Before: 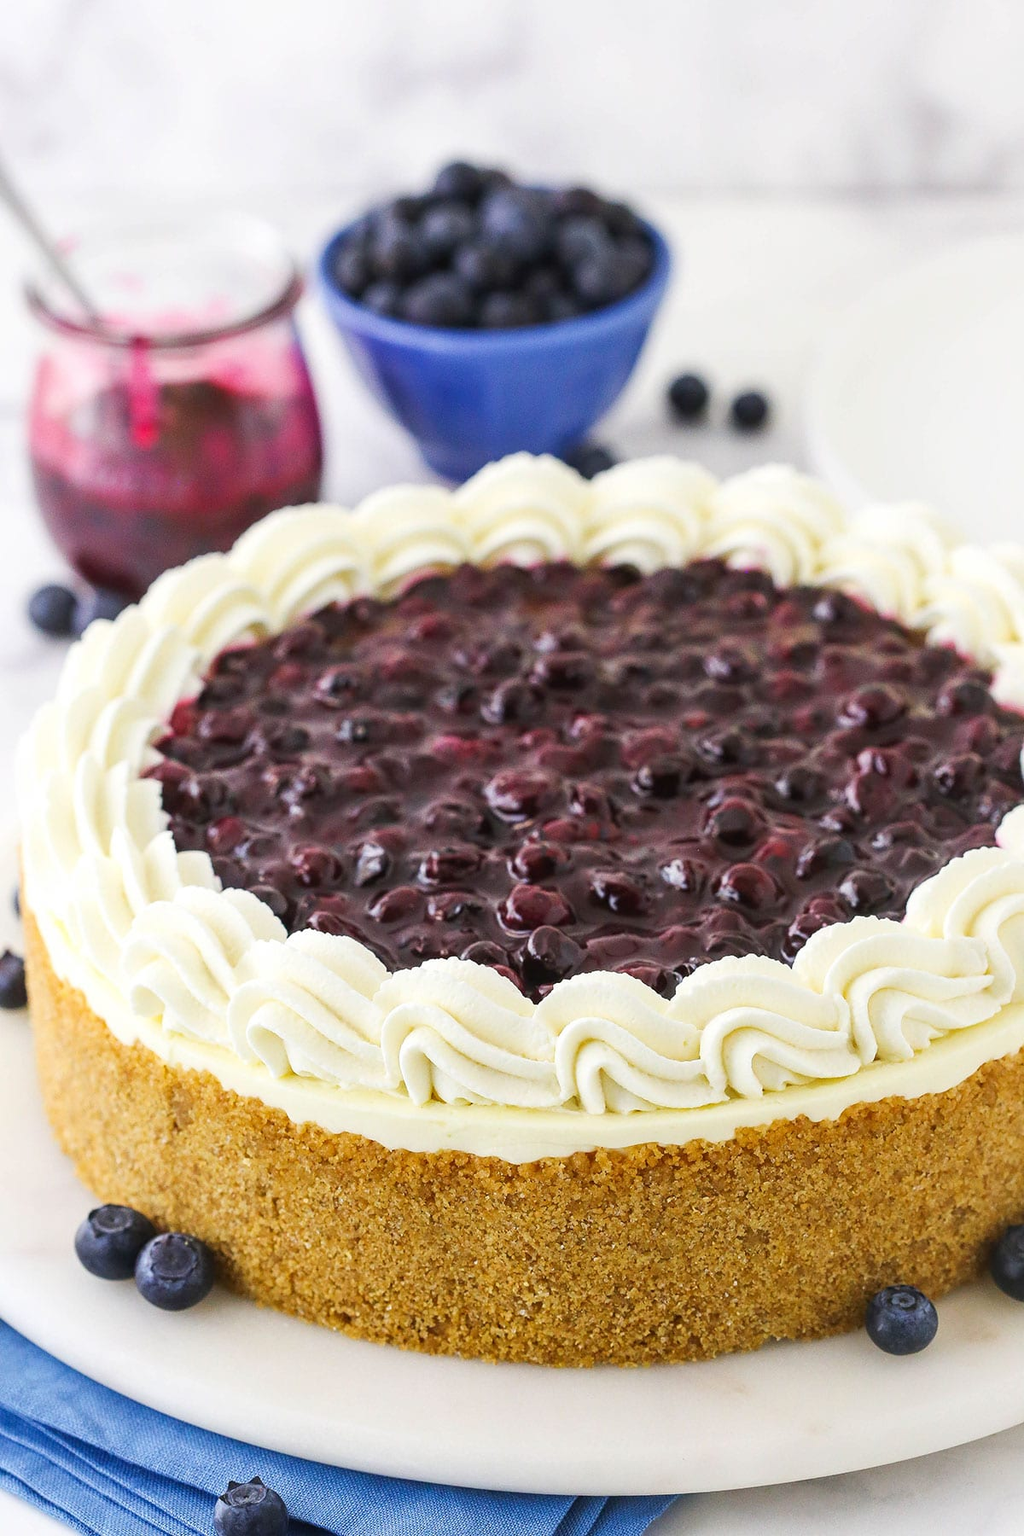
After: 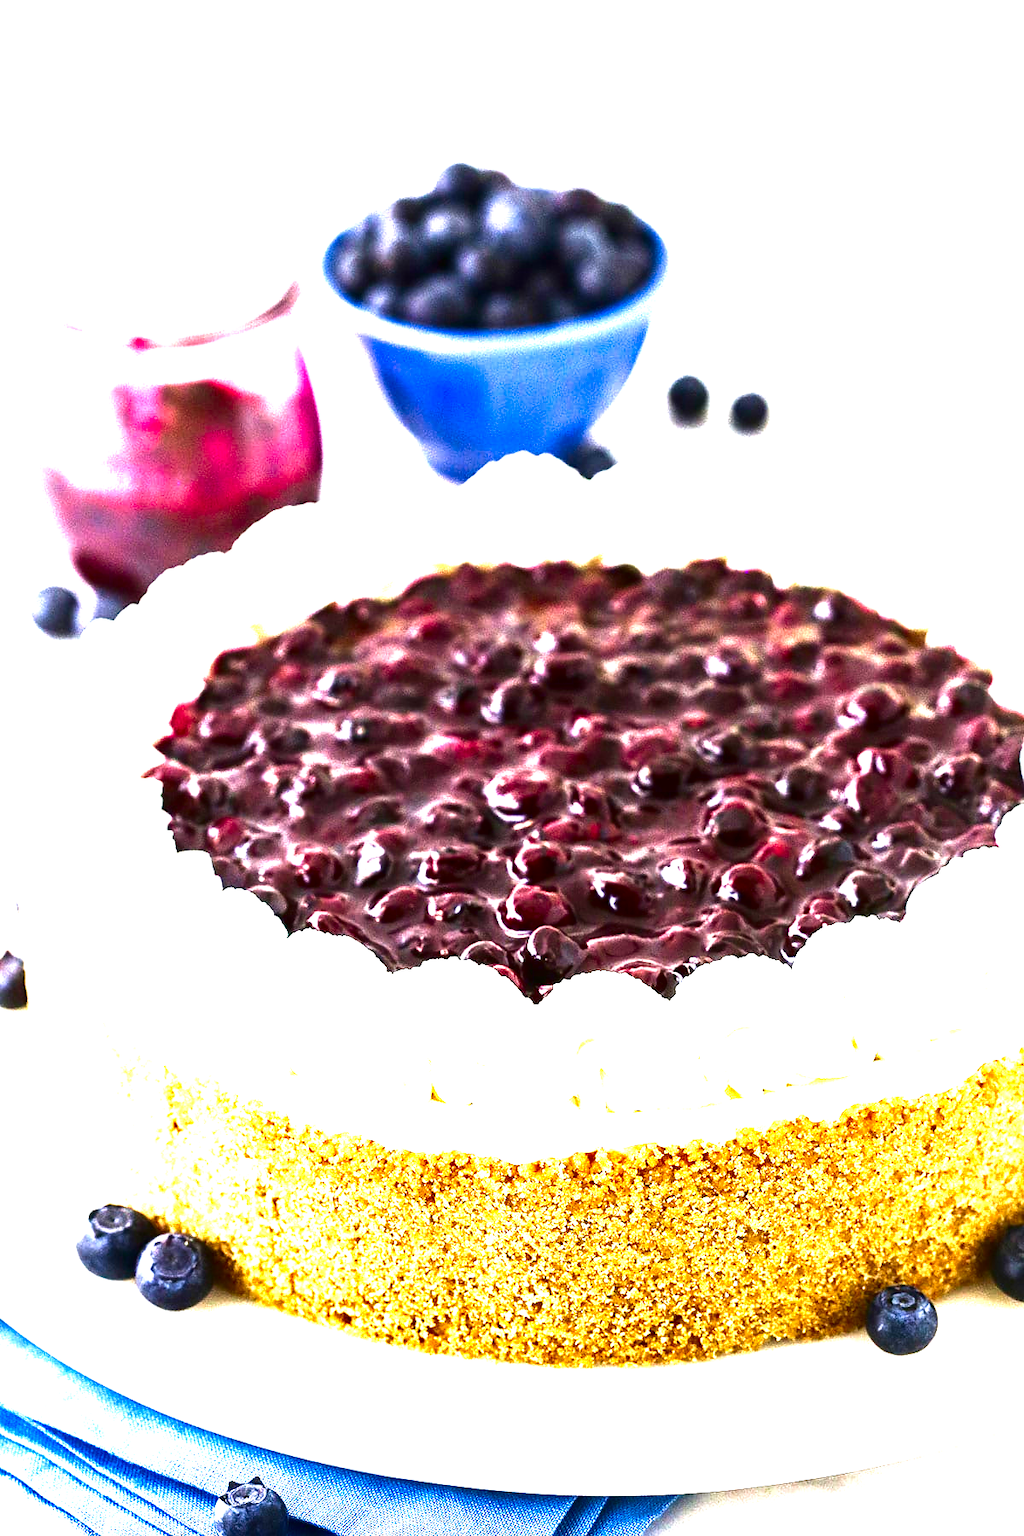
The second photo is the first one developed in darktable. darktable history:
velvia: on, module defaults
contrast brightness saturation: contrast 0.094, brightness -0.596, saturation 0.167
exposure: exposure 2.228 EV, compensate highlight preservation false
